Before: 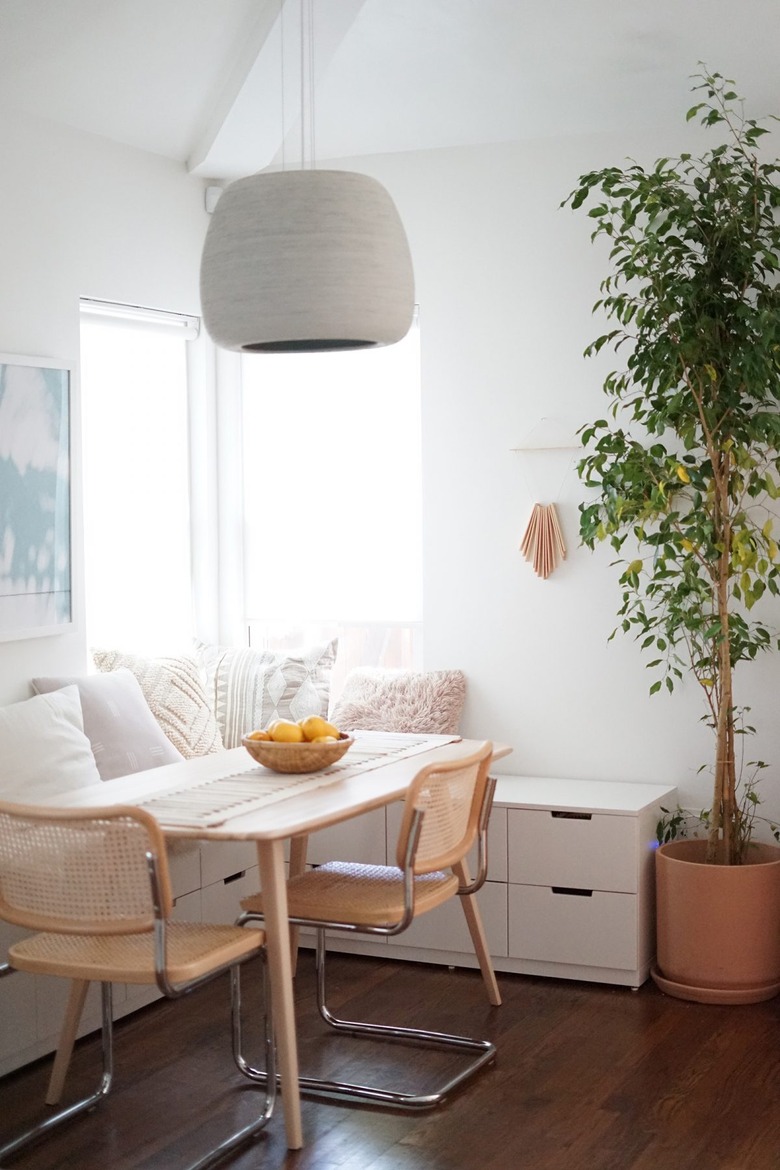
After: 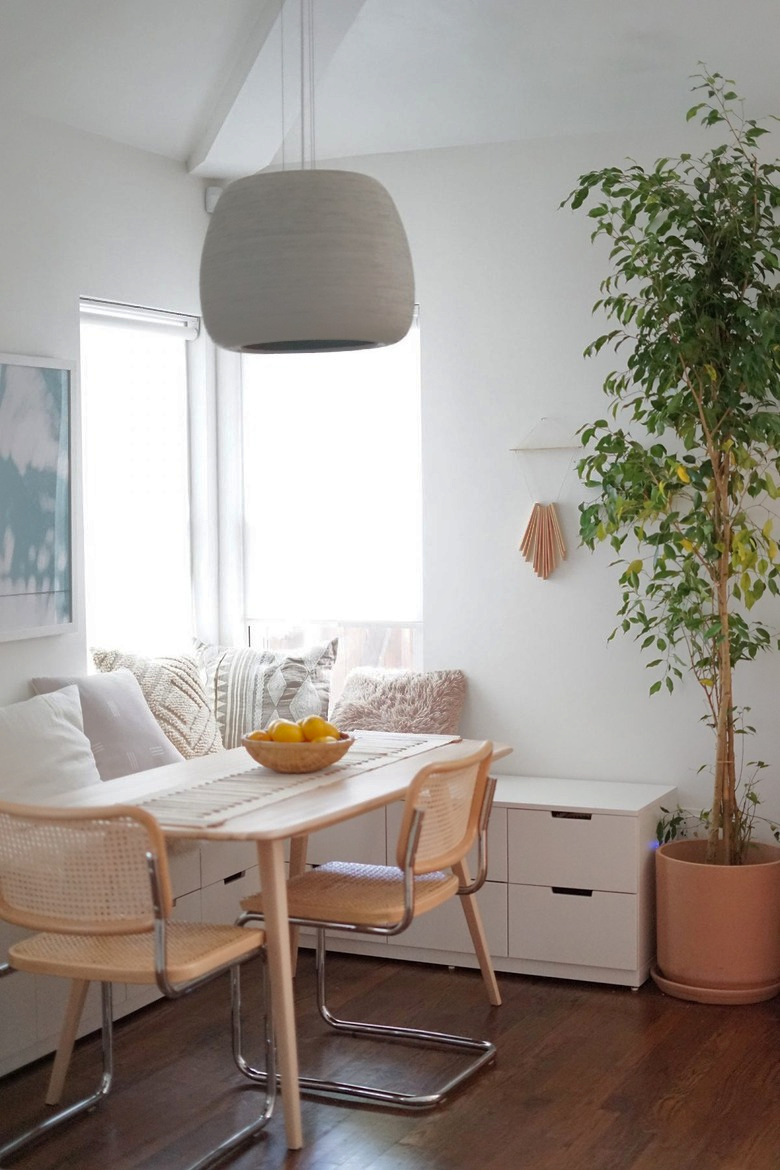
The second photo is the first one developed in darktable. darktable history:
shadows and highlights: shadows 39.64, highlights -59.78
